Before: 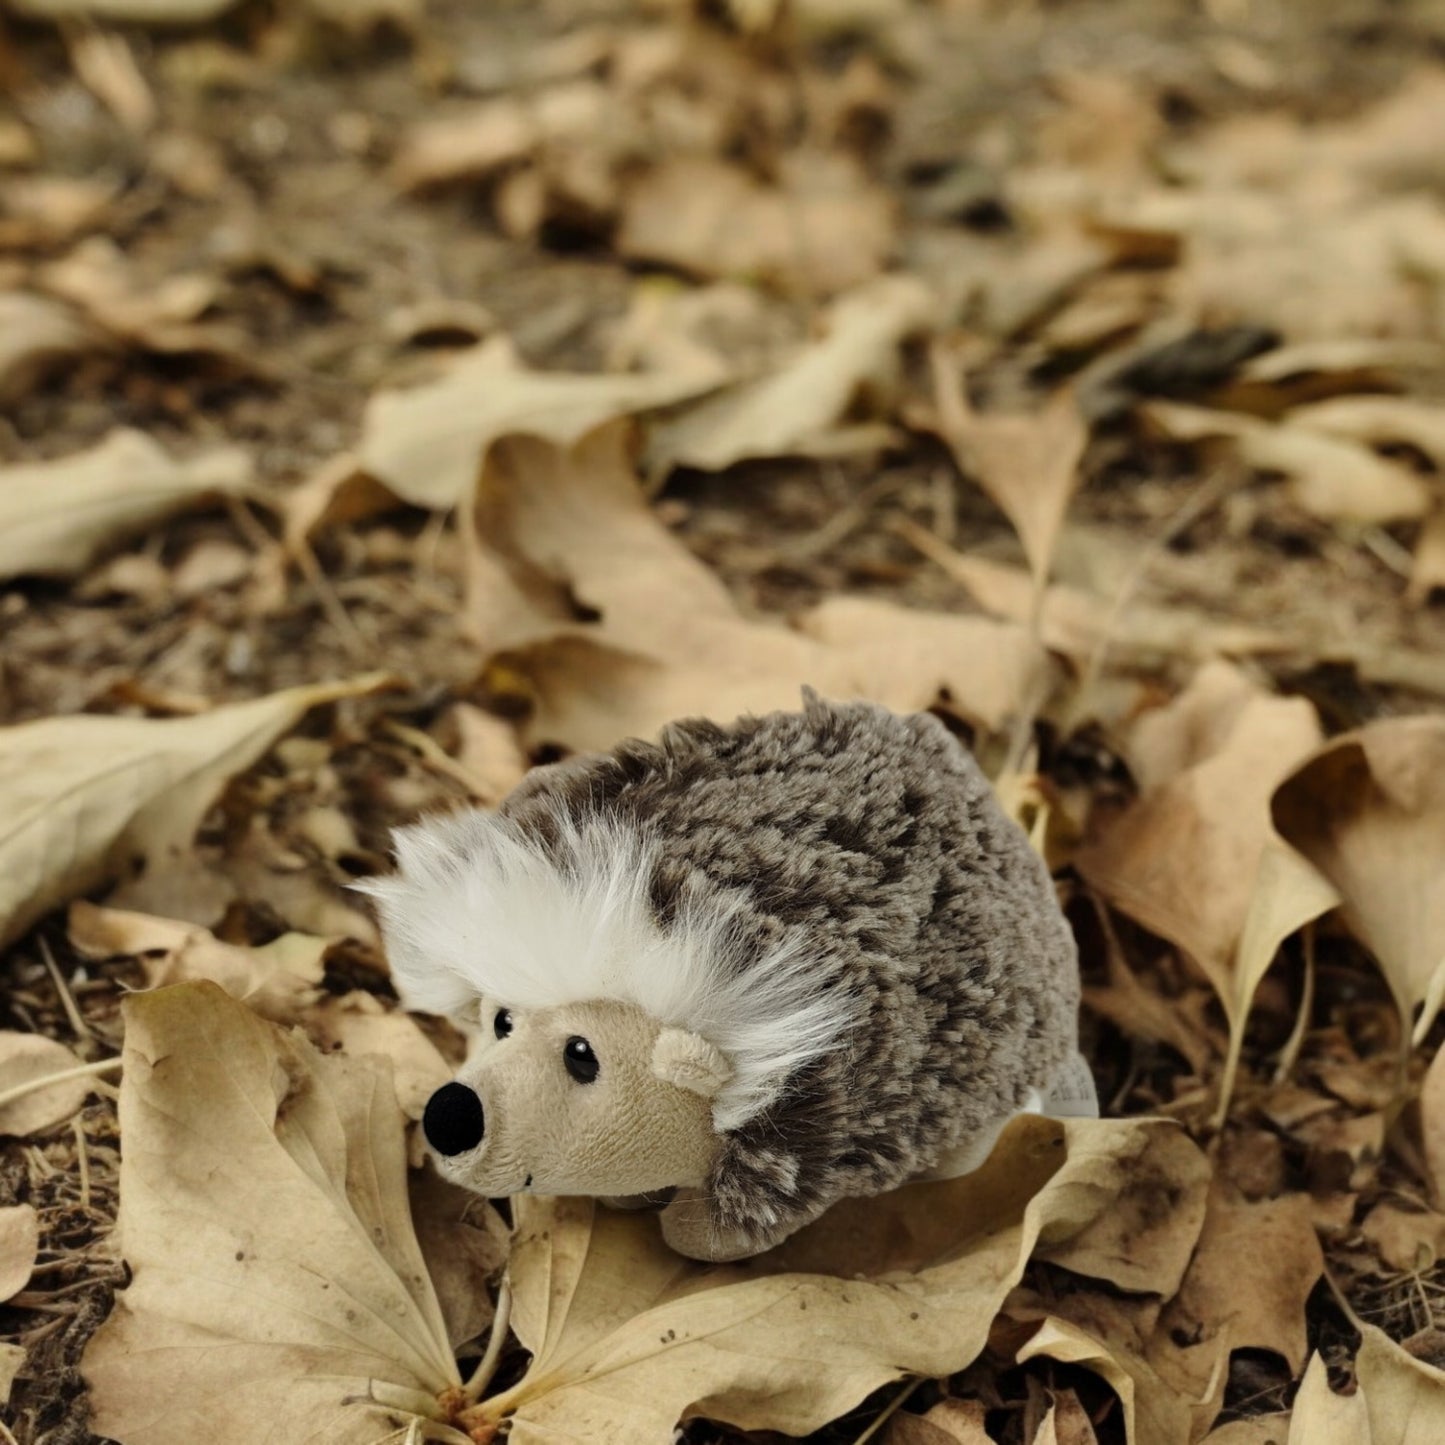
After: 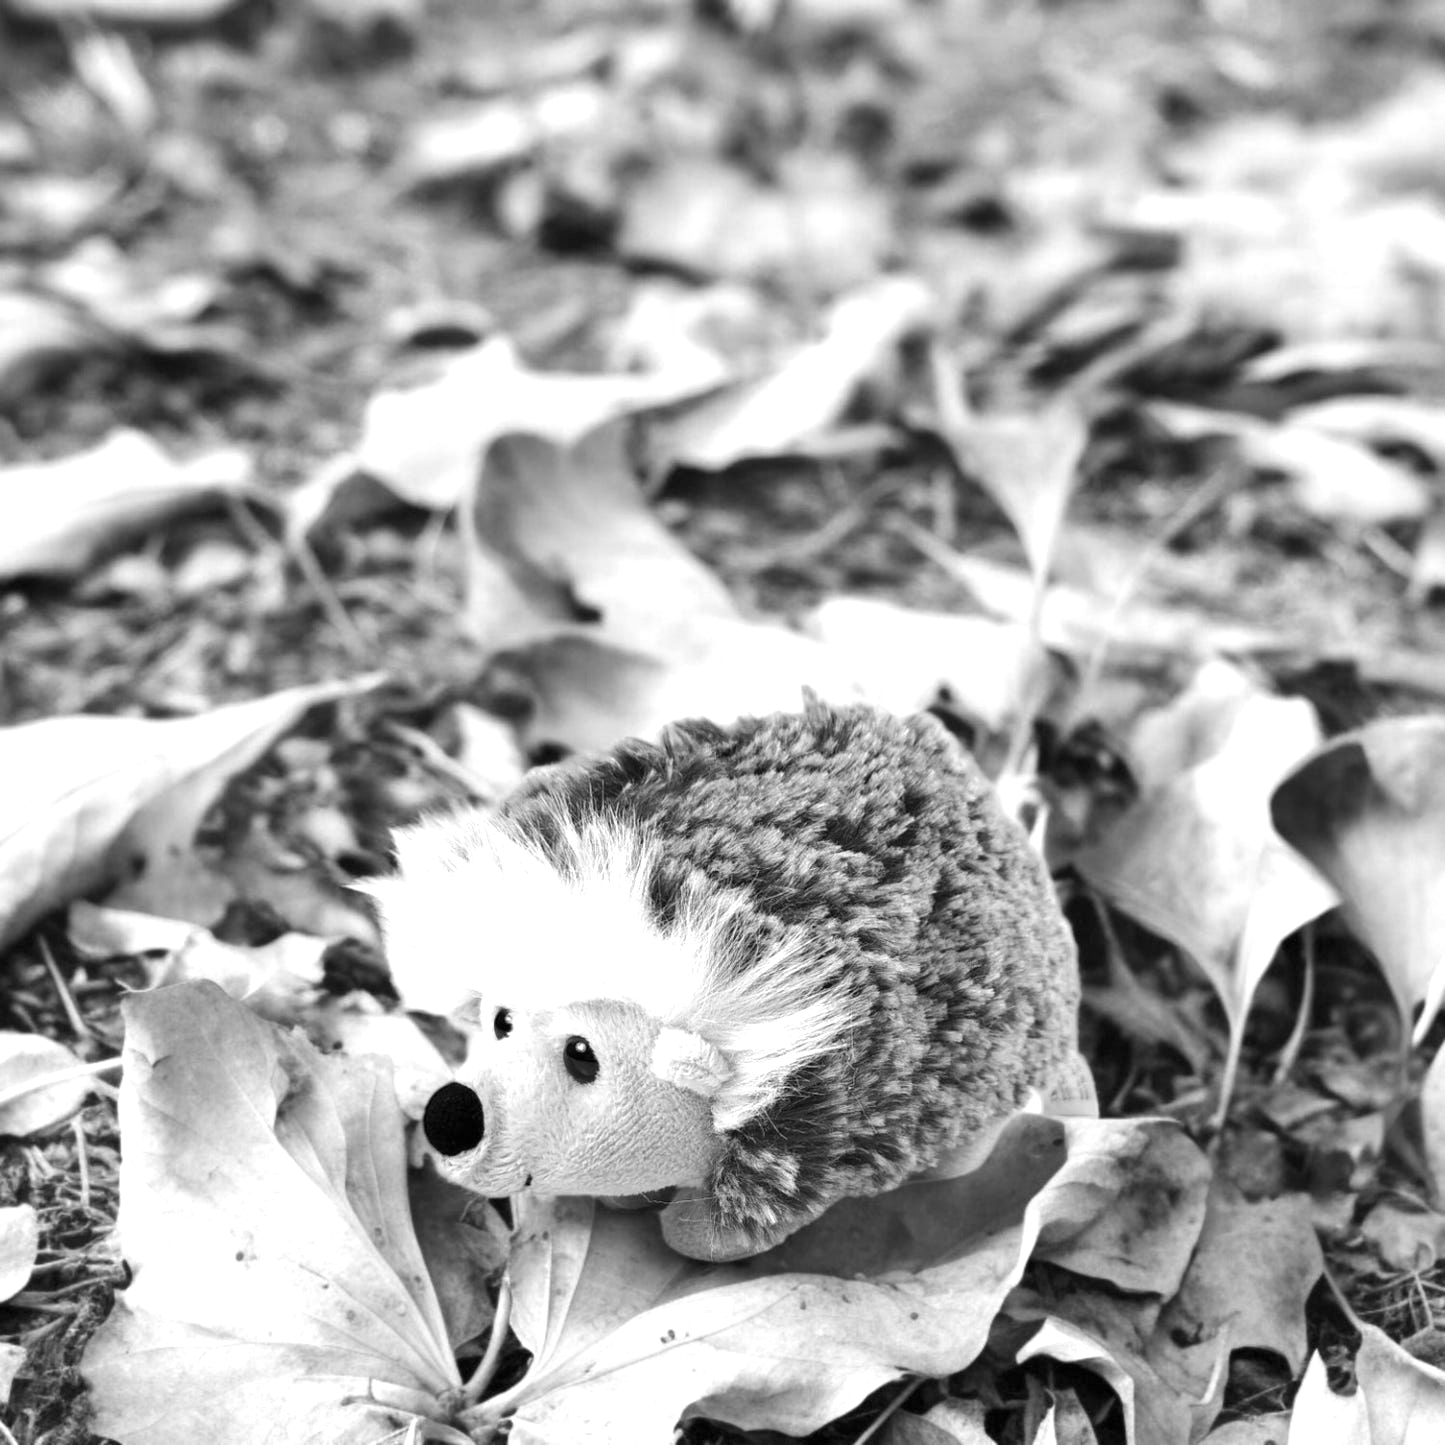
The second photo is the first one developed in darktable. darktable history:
exposure: black level correction 0, exposure 1.2 EV, compensate highlight preservation false
monochrome: on, module defaults
